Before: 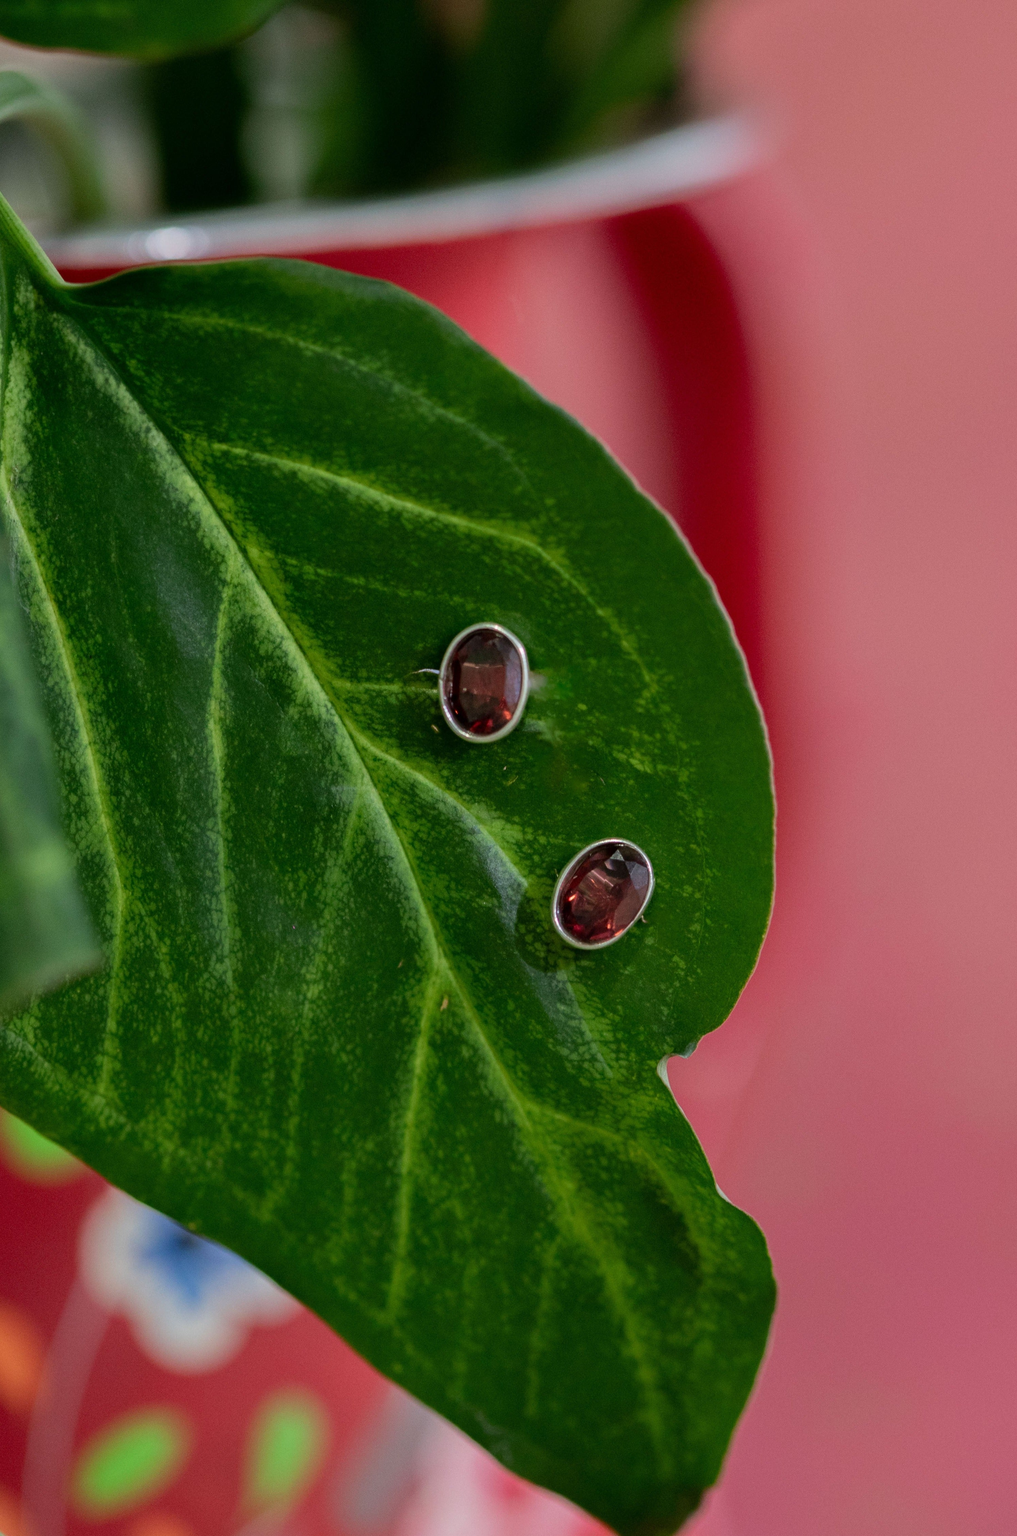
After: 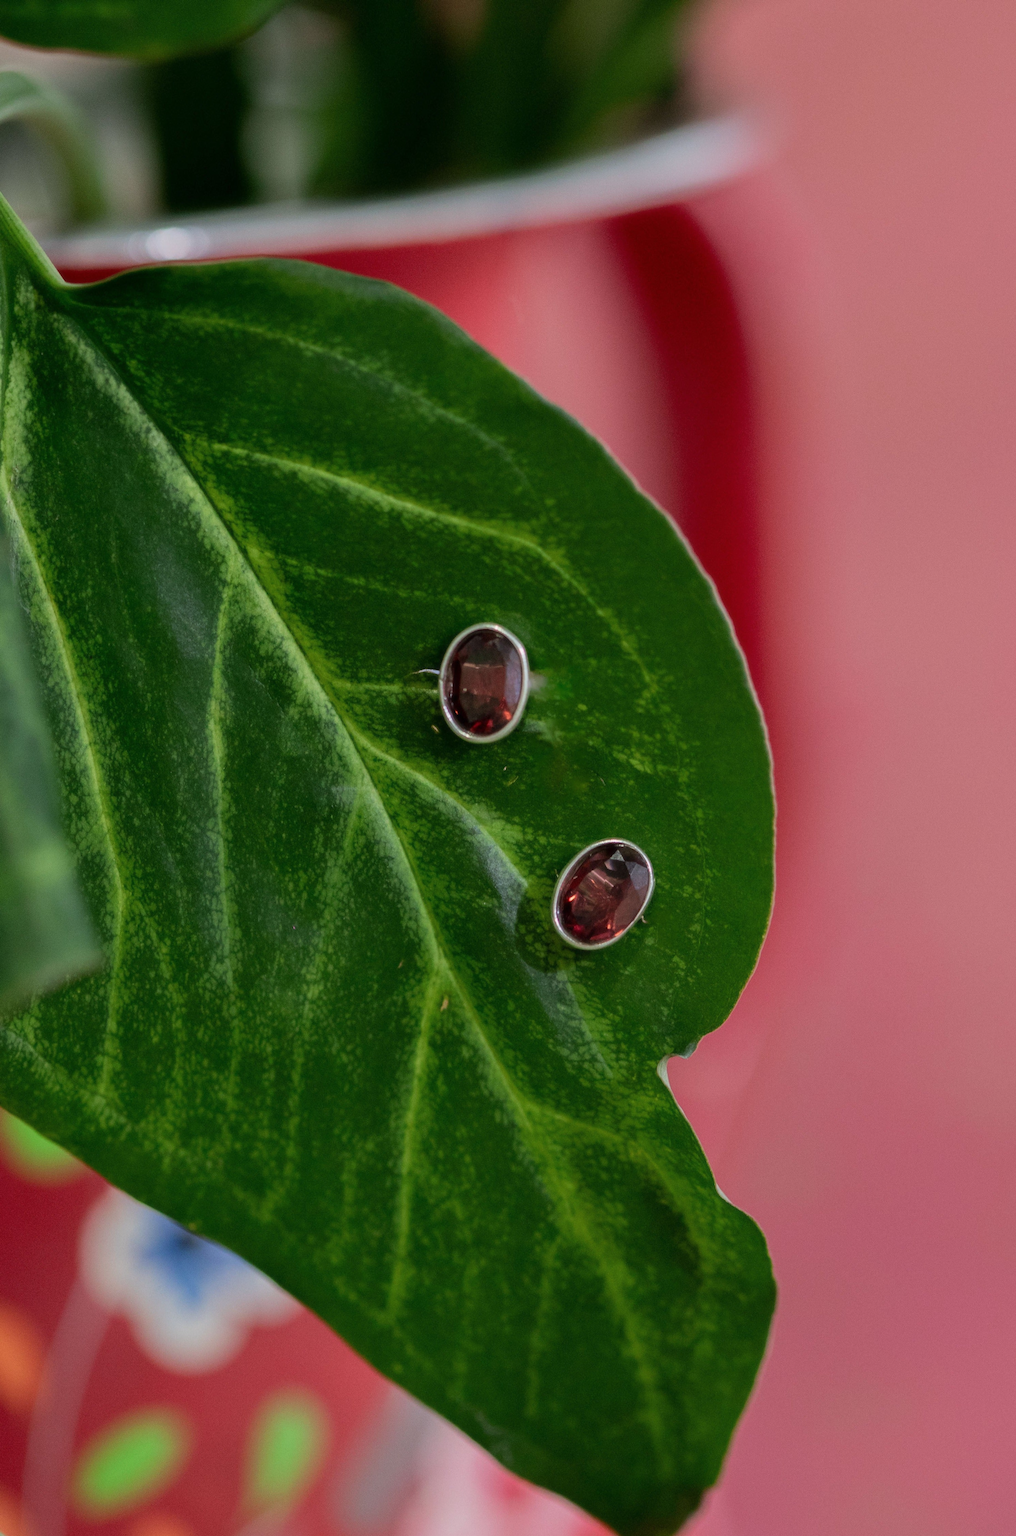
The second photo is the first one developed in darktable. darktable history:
haze removal: strength -0.1, adaptive false
white balance: emerald 1
